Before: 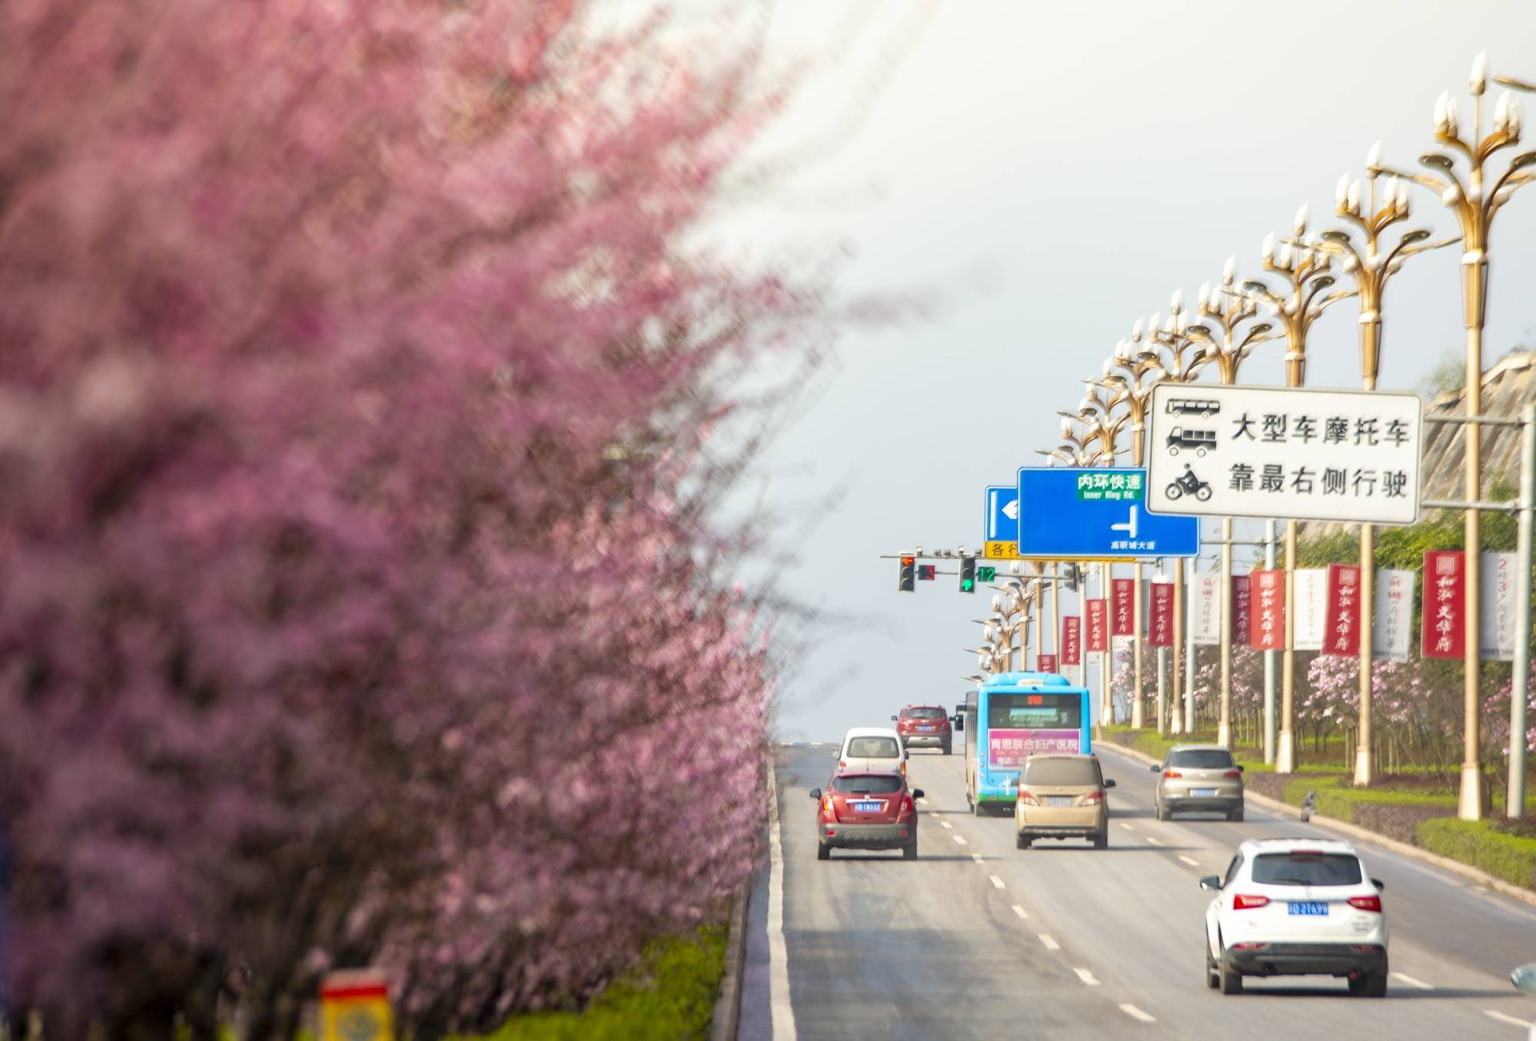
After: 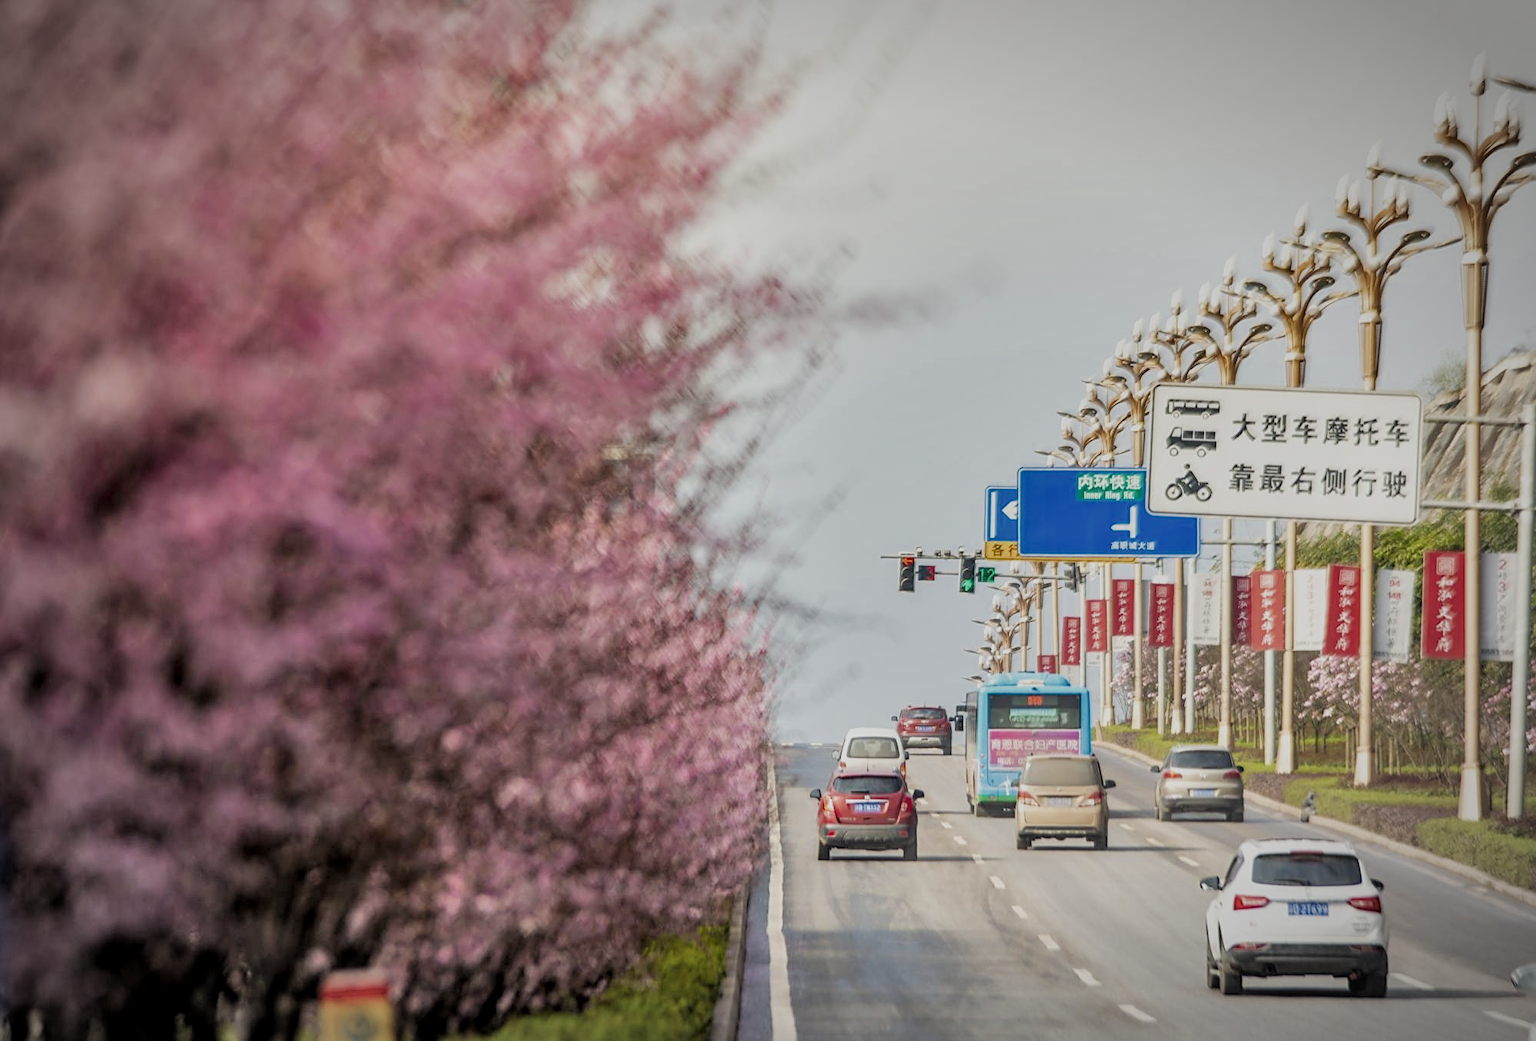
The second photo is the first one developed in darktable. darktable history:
haze removal: strength -0.044, compatibility mode true, adaptive false
vignetting: brightness -0.472, automatic ratio true
sharpen: on, module defaults
shadows and highlights: low approximation 0.01, soften with gaussian
local contrast: on, module defaults
filmic rgb: black relative exposure -7.65 EV, white relative exposure 4.56 EV, hardness 3.61, add noise in highlights 0, preserve chrominance max RGB, color science v3 (2019), use custom middle-gray values true, contrast in highlights soft
